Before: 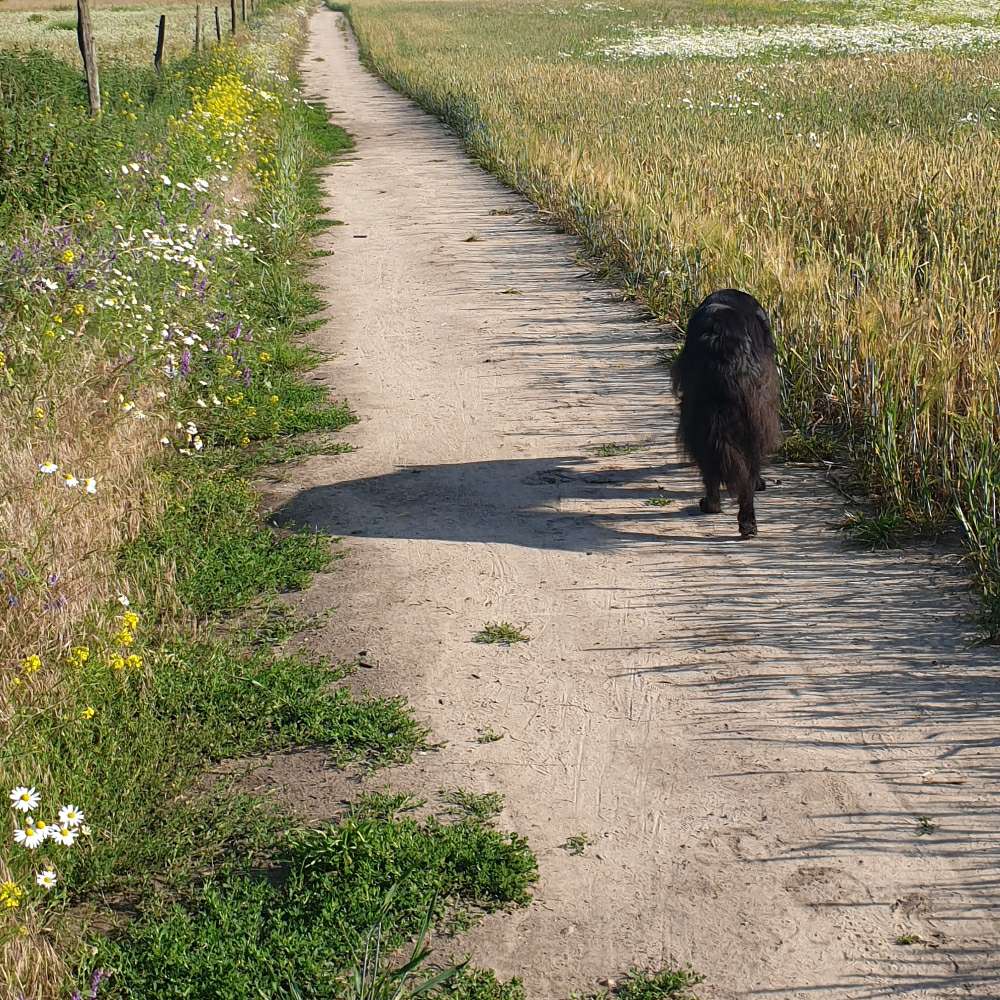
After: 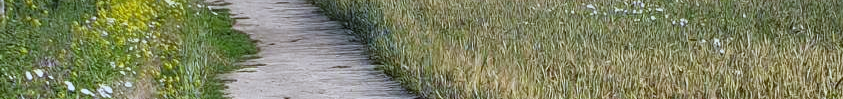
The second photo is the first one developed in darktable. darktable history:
crop and rotate: left 9.644%, top 9.491%, right 6.021%, bottom 80.509%
white balance: red 0.926, green 1.003, blue 1.133
graduated density: on, module defaults
